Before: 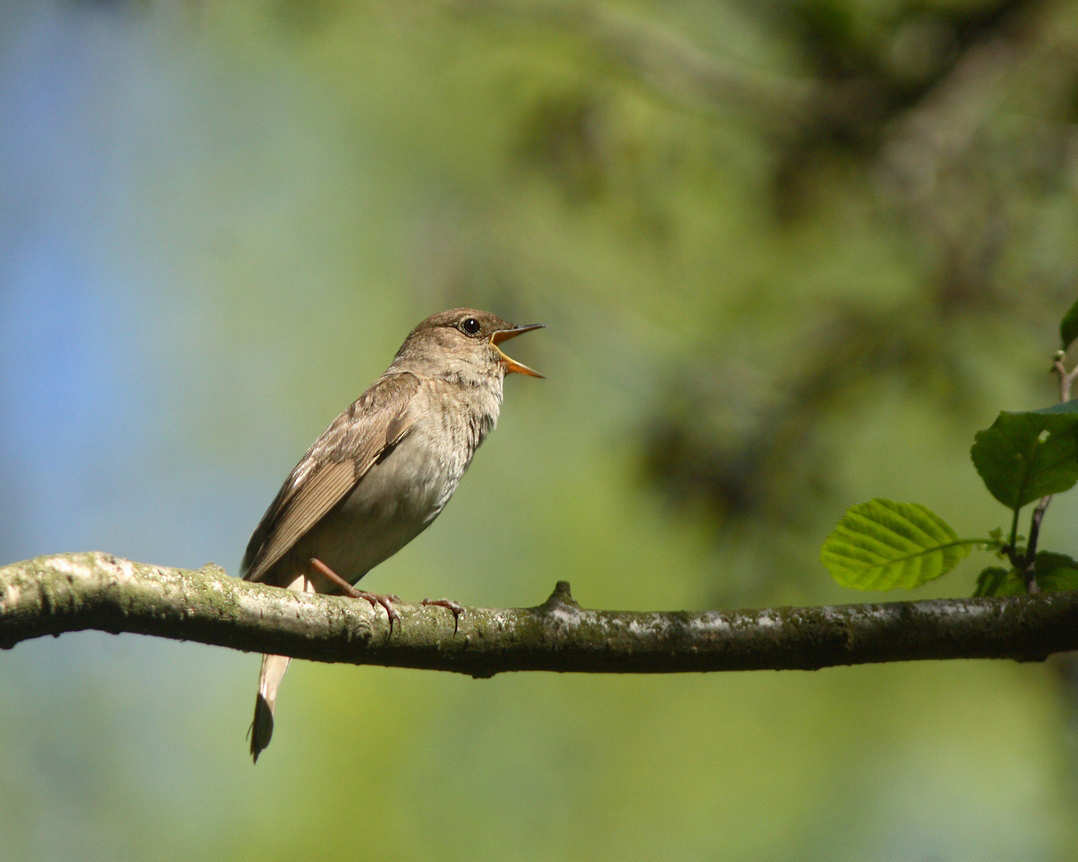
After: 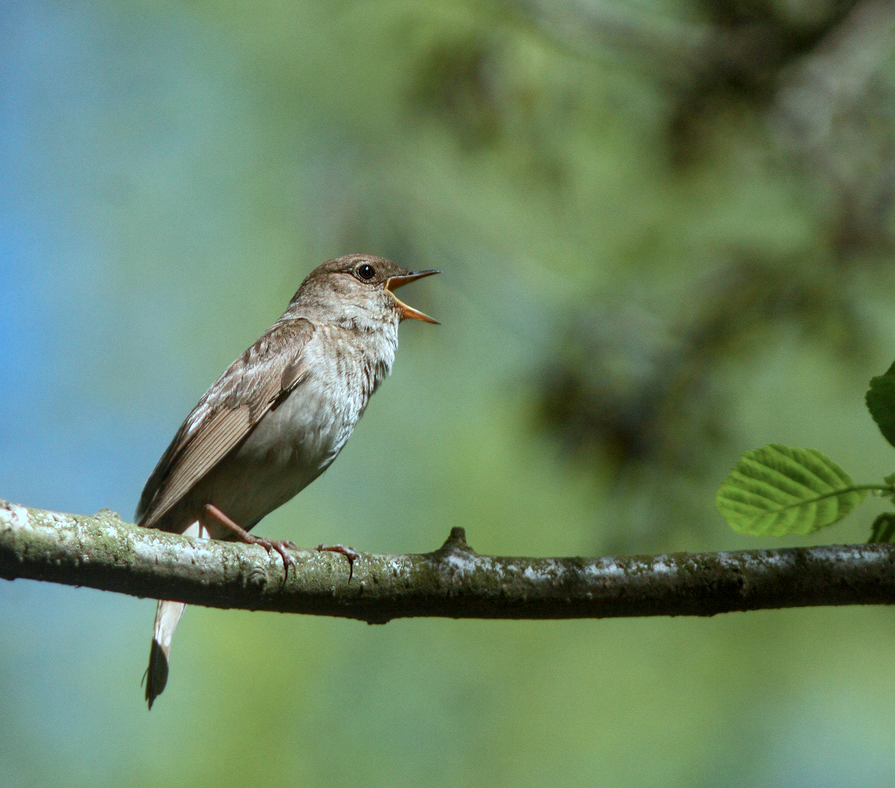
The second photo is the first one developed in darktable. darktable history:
crop: left 9.827%, top 6.27%, right 7.069%, bottom 2.237%
shadows and highlights: soften with gaussian
color correction: highlights a* -9.19, highlights b* -22.46
local contrast: on, module defaults
tone equalizer: edges refinement/feathering 500, mask exposure compensation -1.57 EV, preserve details no
